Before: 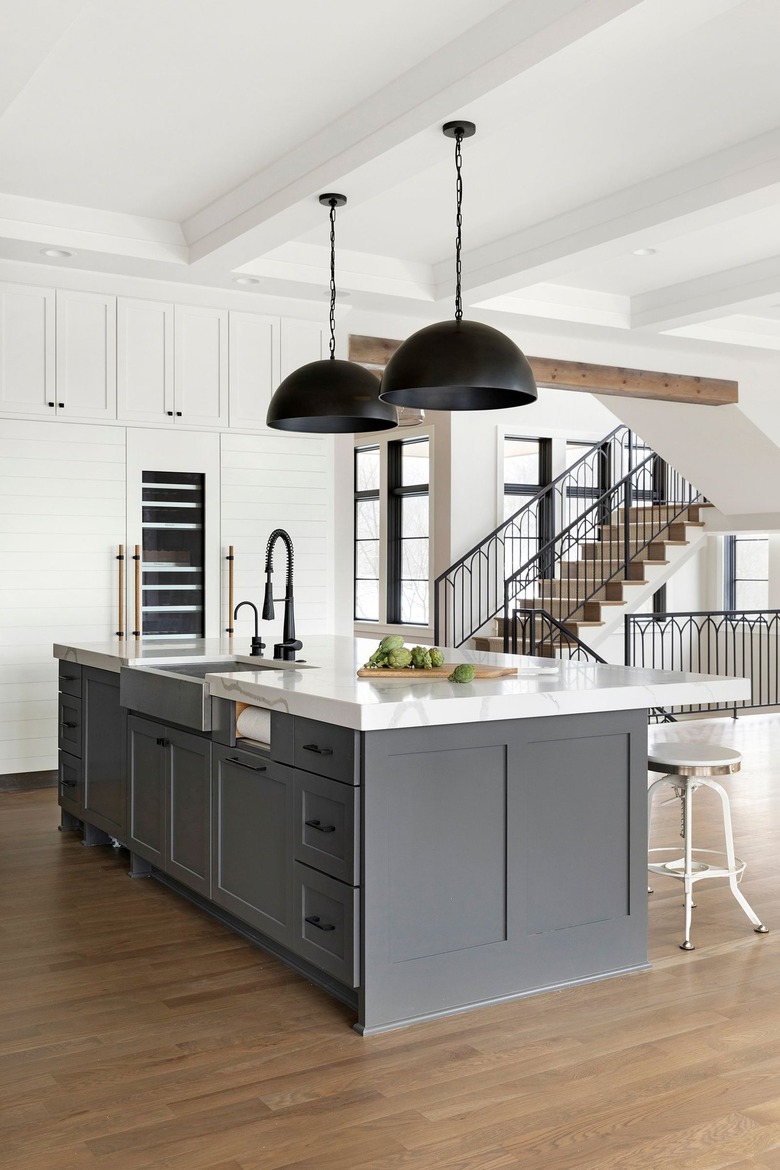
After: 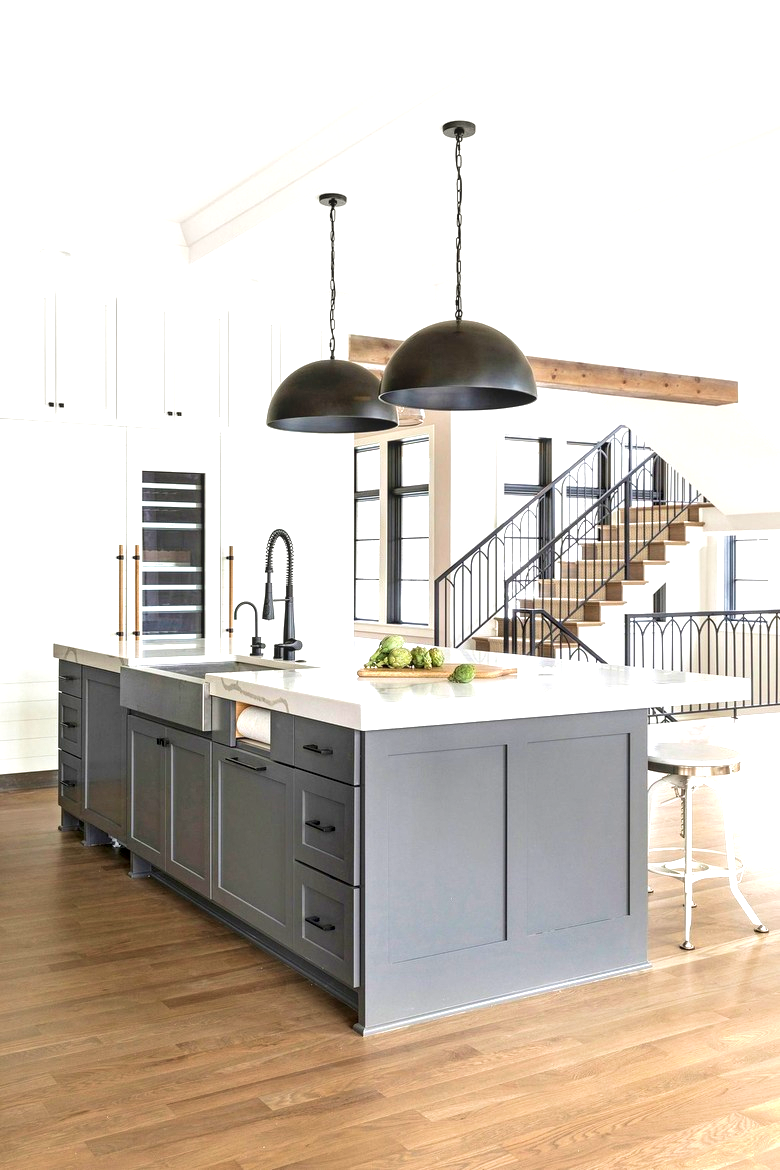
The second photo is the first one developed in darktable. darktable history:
exposure: black level correction 0.001, exposure 0.958 EV, compensate exposure bias true, compensate highlight preservation false
local contrast: on, module defaults
velvia: on, module defaults
